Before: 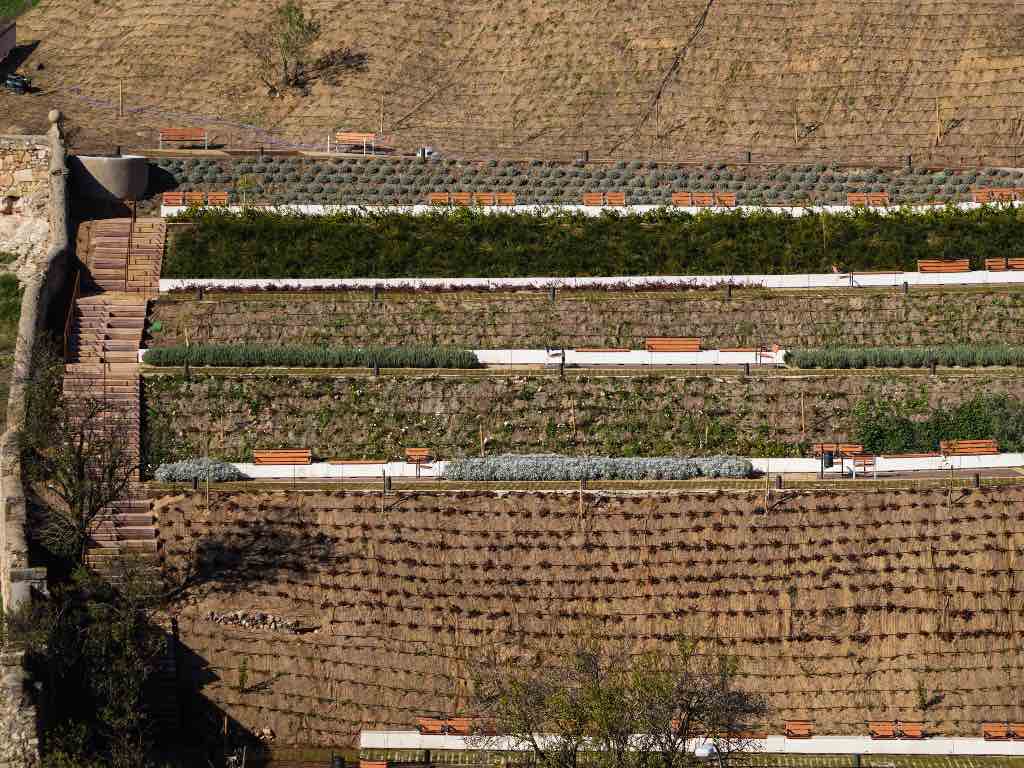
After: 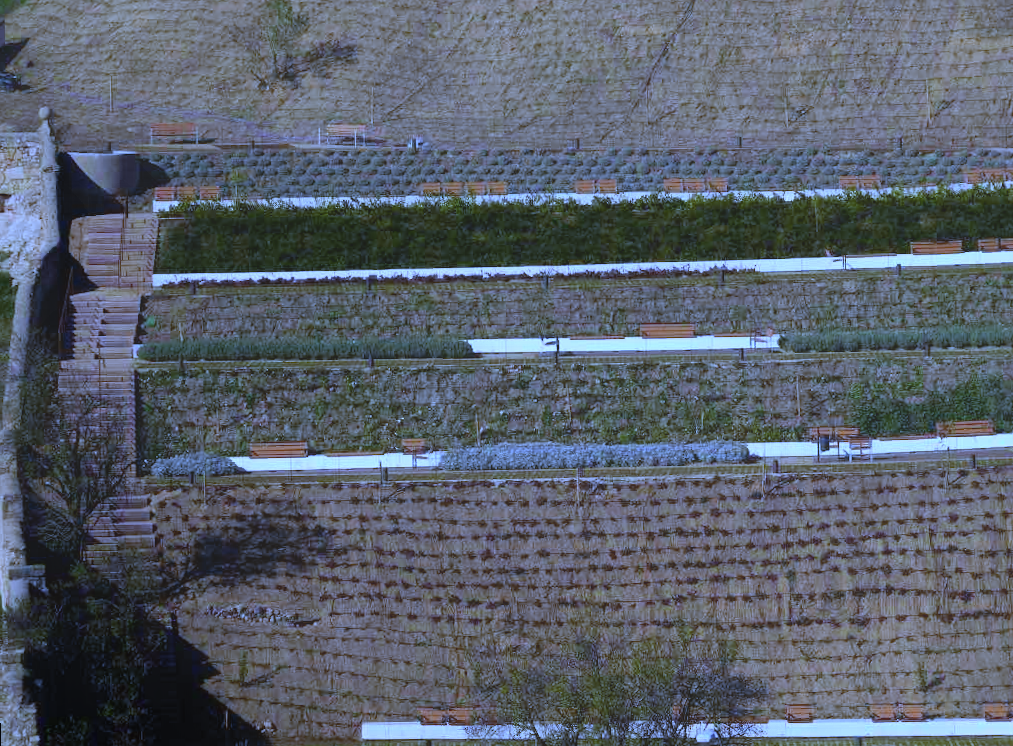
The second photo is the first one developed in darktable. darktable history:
rotate and perspective: rotation -1°, crop left 0.011, crop right 0.989, crop top 0.025, crop bottom 0.975
contrast equalizer: octaves 7, y [[0.6 ×6], [0.55 ×6], [0 ×6], [0 ×6], [0 ×6]], mix -1
white balance: red 0.766, blue 1.537
